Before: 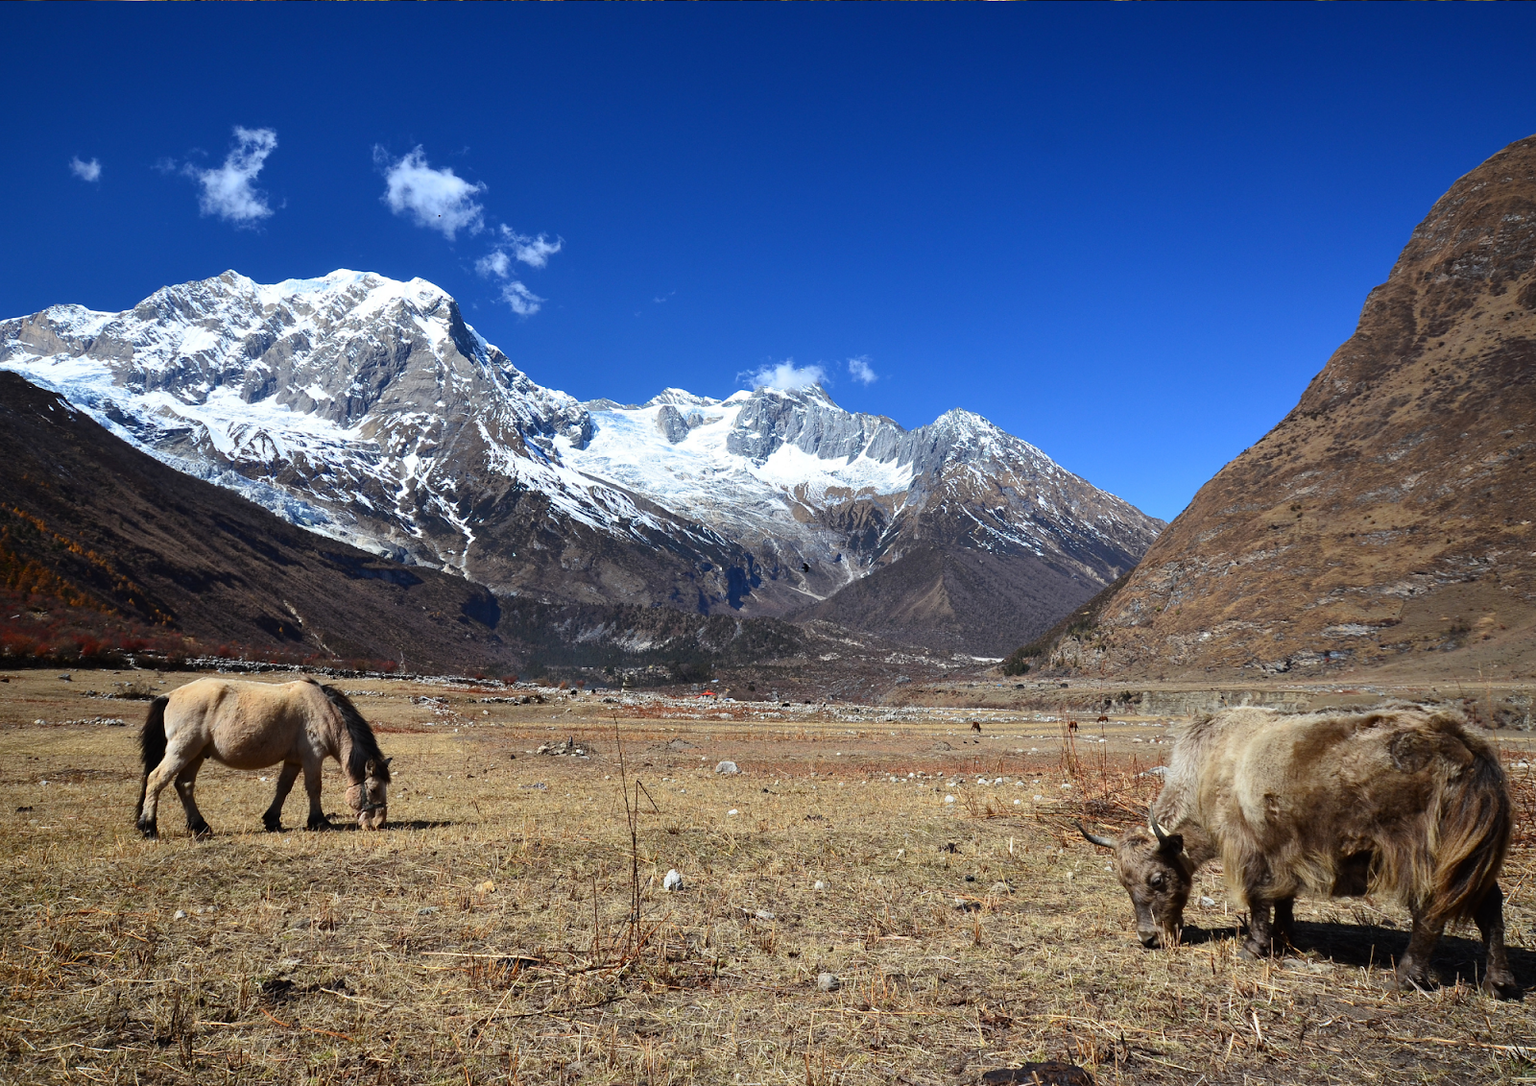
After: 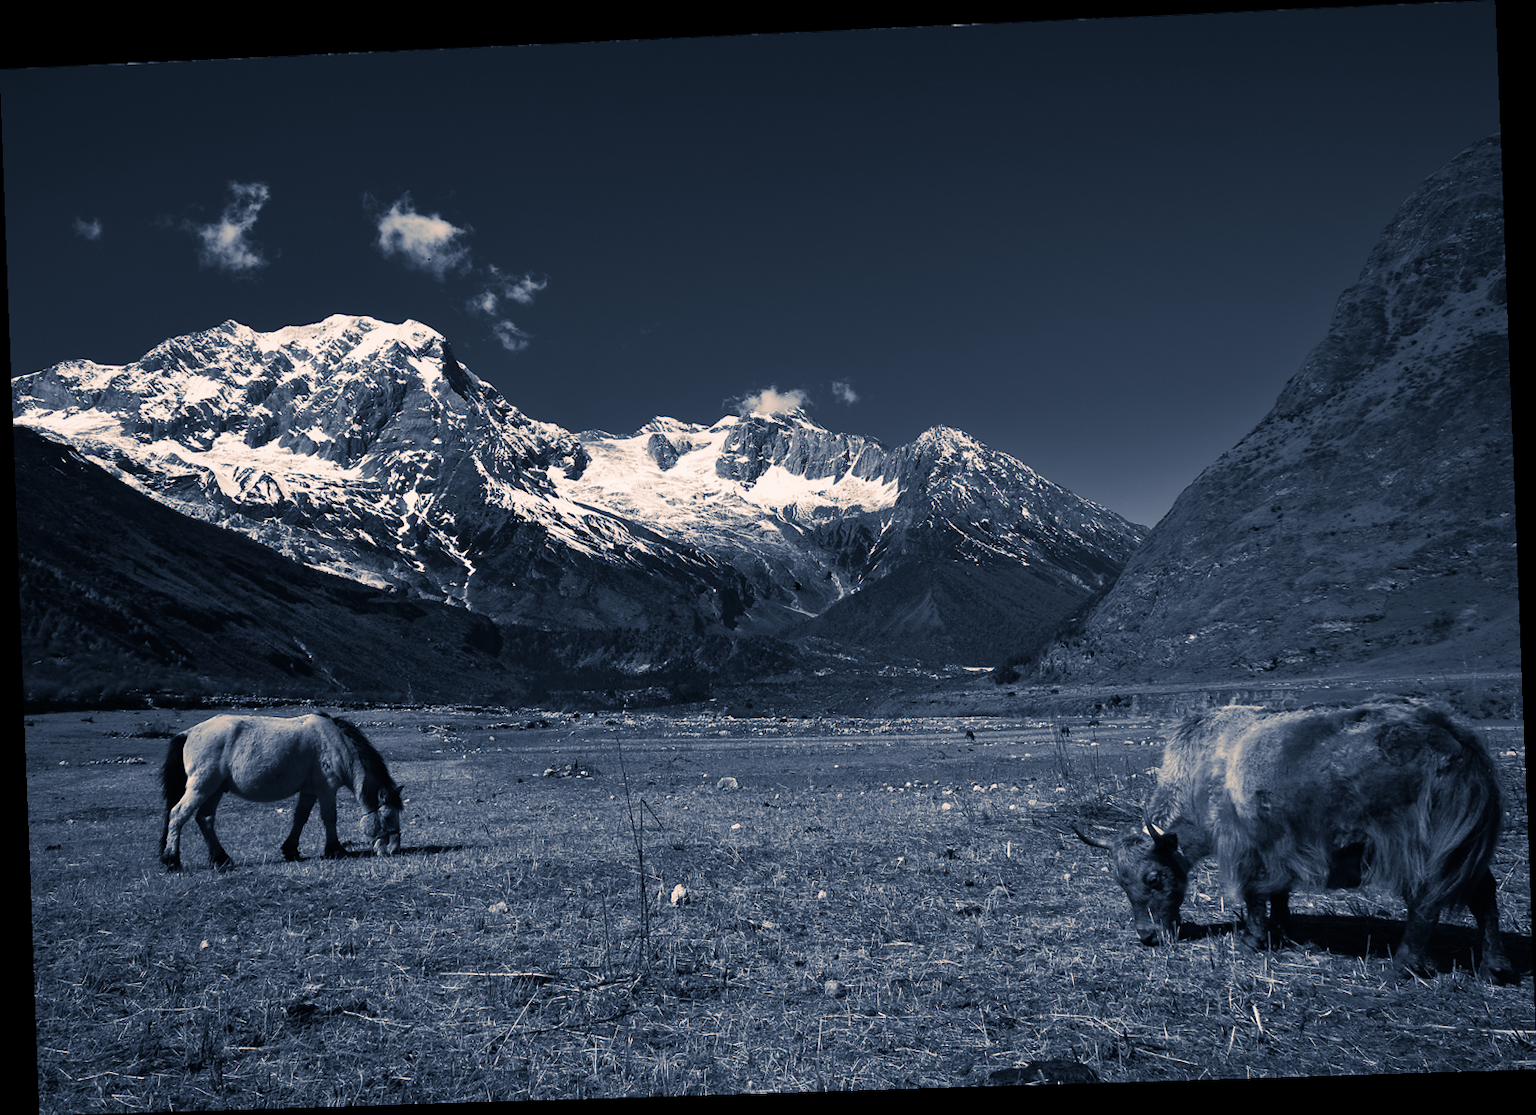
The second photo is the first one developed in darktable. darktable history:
split-toning: shadows › hue 226.8°, shadows › saturation 0.56, highlights › hue 28.8°, balance -40, compress 0%
color balance: mode lift, gamma, gain (sRGB), lift [1, 1, 0.101, 1]
exposure: exposure -0.072 EV, compensate highlight preservation false
contrast brightness saturation: contrast 0.07, brightness 0.08, saturation 0.18
rotate and perspective: rotation -2.22°, lens shift (horizontal) -0.022, automatic cropping off
monochrome: on, module defaults
